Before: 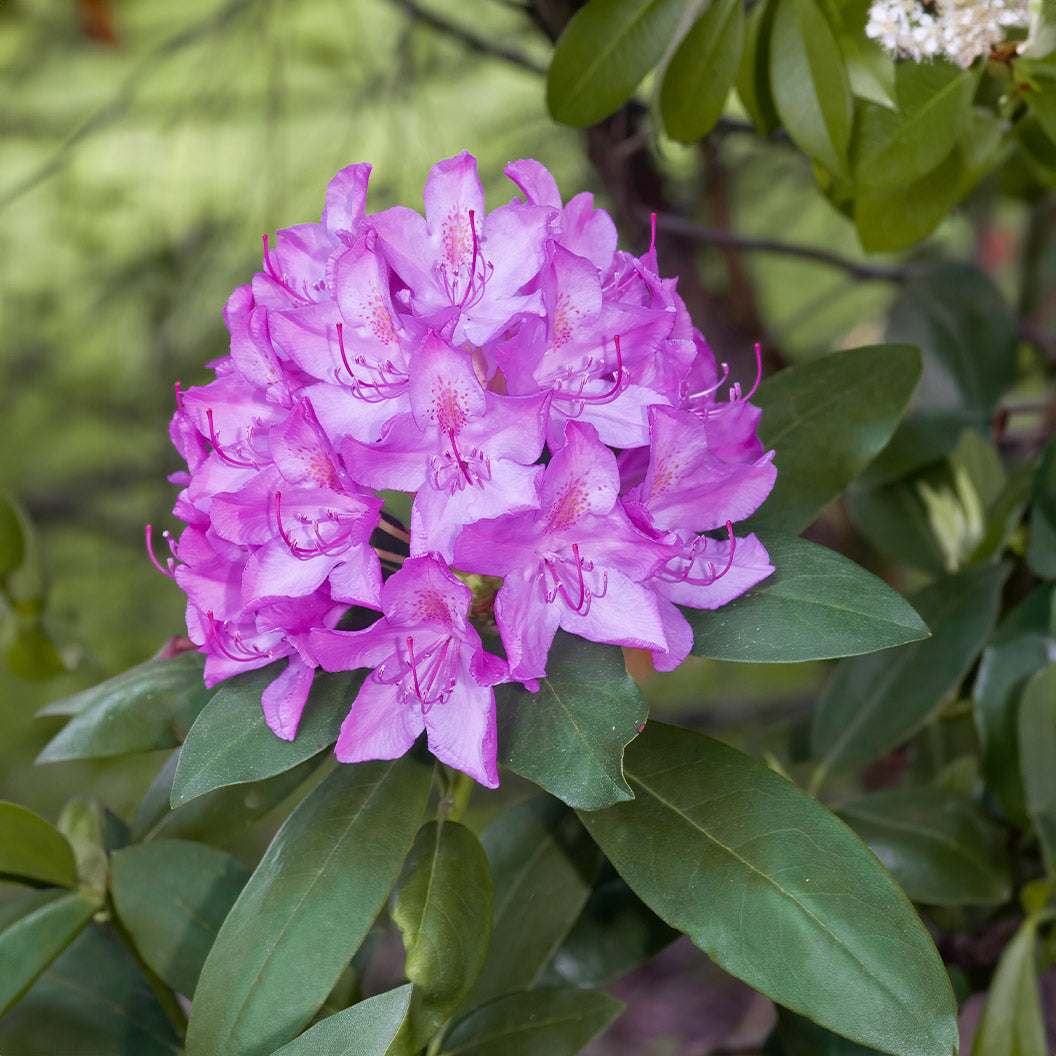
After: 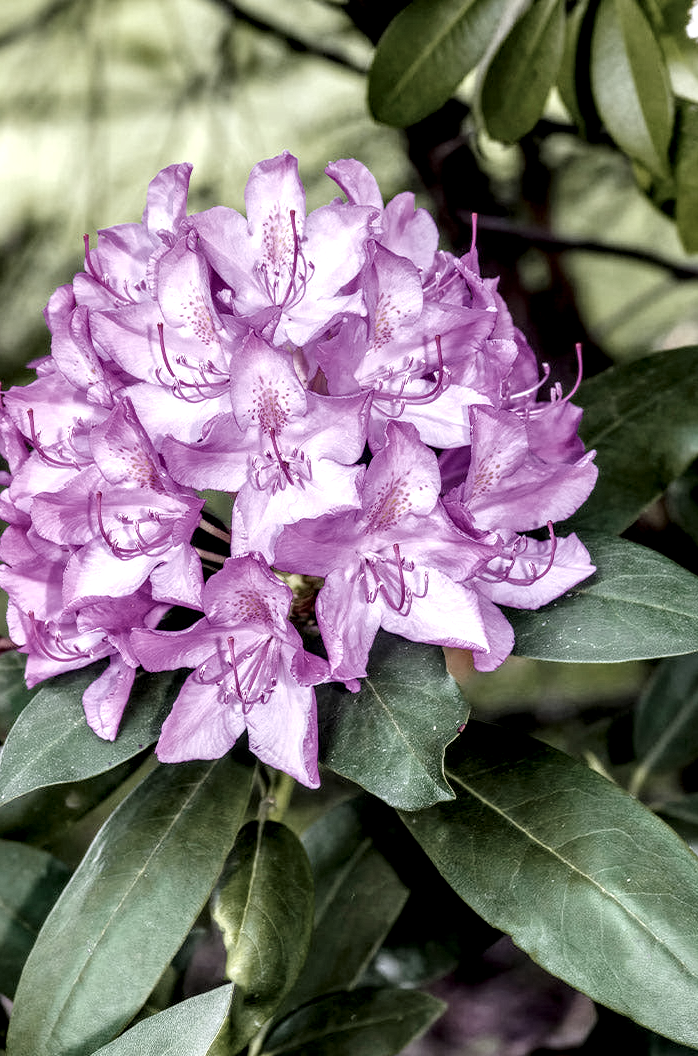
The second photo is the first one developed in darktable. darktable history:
local contrast: highlights 17%, detail 188%
tone curve: curves: ch0 [(0, 0) (0.003, 0.003) (0.011, 0.005) (0.025, 0.008) (0.044, 0.012) (0.069, 0.02) (0.1, 0.031) (0.136, 0.047) (0.177, 0.088) (0.224, 0.141) (0.277, 0.222) (0.335, 0.32) (0.399, 0.422) (0.468, 0.523) (0.543, 0.621) (0.623, 0.715) (0.709, 0.796) (0.801, 0.88) (0.898, 0.962) (1, 1)], preserve colors none
crop: left 17.028%, right 16.799%
color correction: highlights b* 0.066, saturation 0.504
